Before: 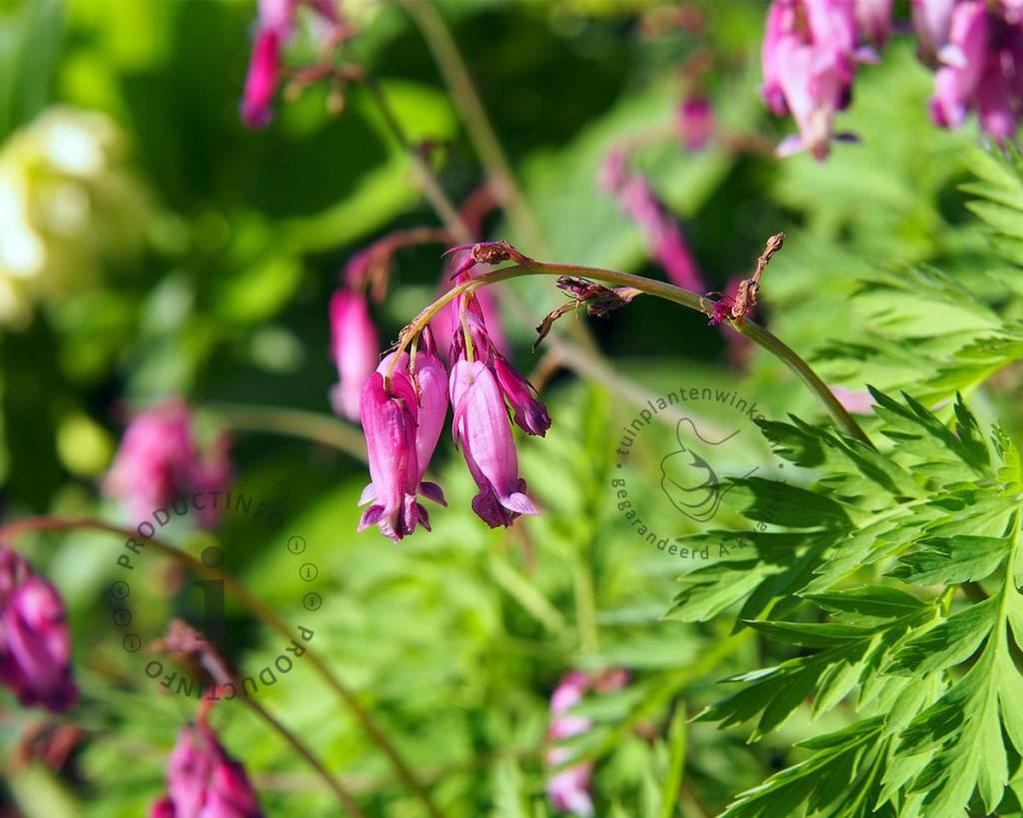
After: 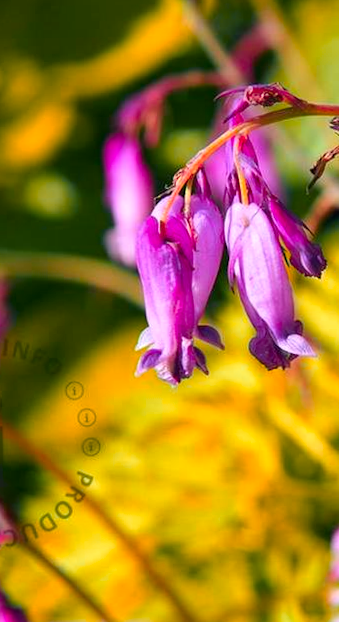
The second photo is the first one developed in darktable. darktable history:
crop and rotate: left 21.77%, top 18.528%, right 44.676%, bottom 2.997%
rotate and perspective: rotation -1°, crop left 0.011, crop right 0.989, crop top 0.025, crop bottom 0.975
color zones: curves: ch1 [(0.24, 0.634) (0.75, 0.5)]; ch2 [(0.253, 0.437) (0.745, 0.491)], mix 102.12%
levels: levels [0, 0.476, 0.951]
